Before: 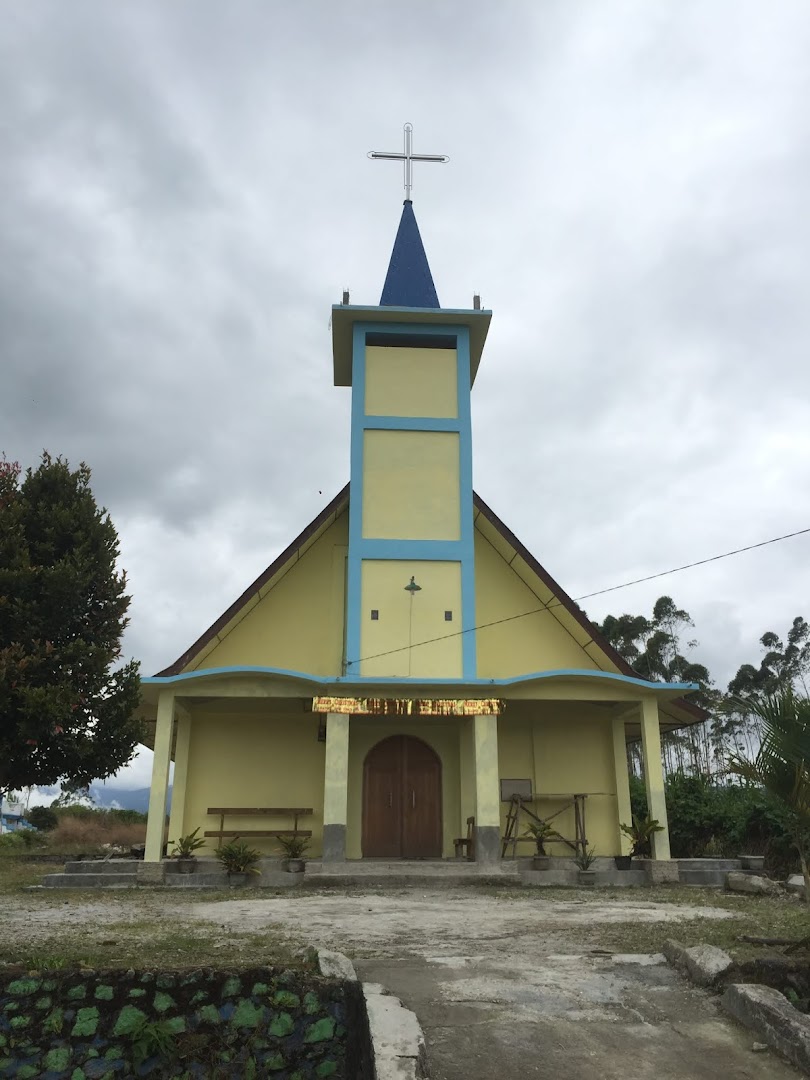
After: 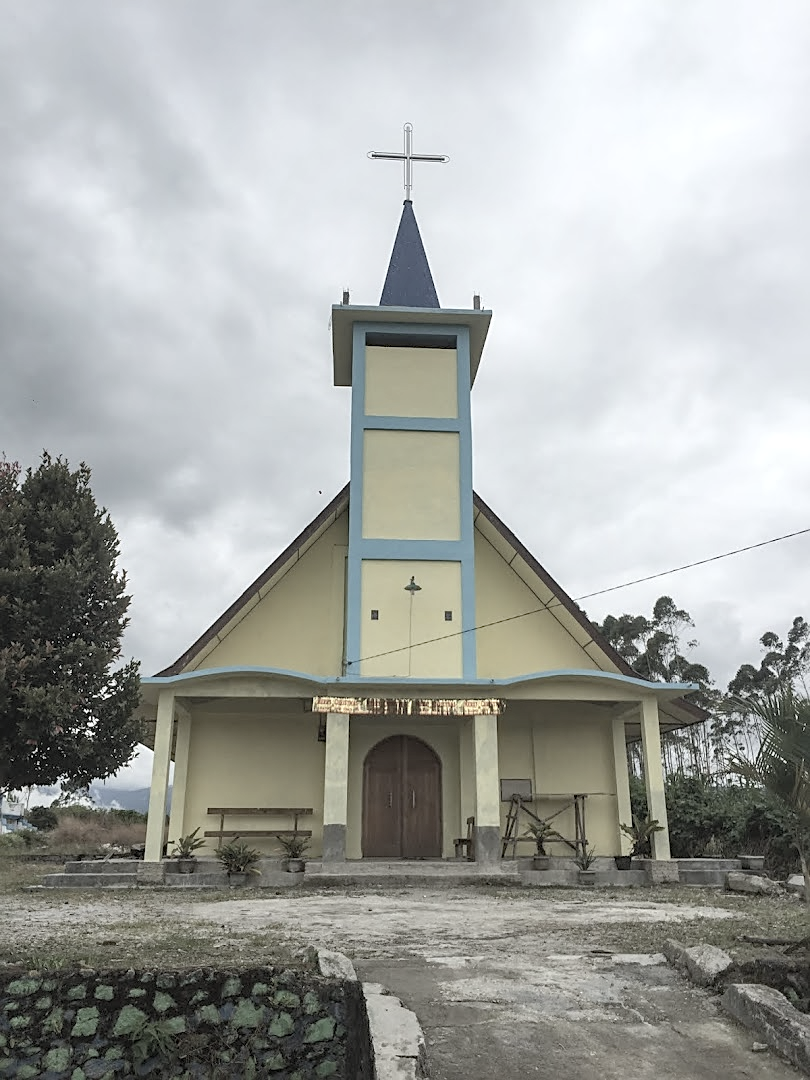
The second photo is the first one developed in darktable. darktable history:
local contrast: on, module defaults
sharpen: amount 0.499
haze removal: compatibility mode true, adaptive false
contrast brightness saturation: brightness 0.182, saturation -0.49
